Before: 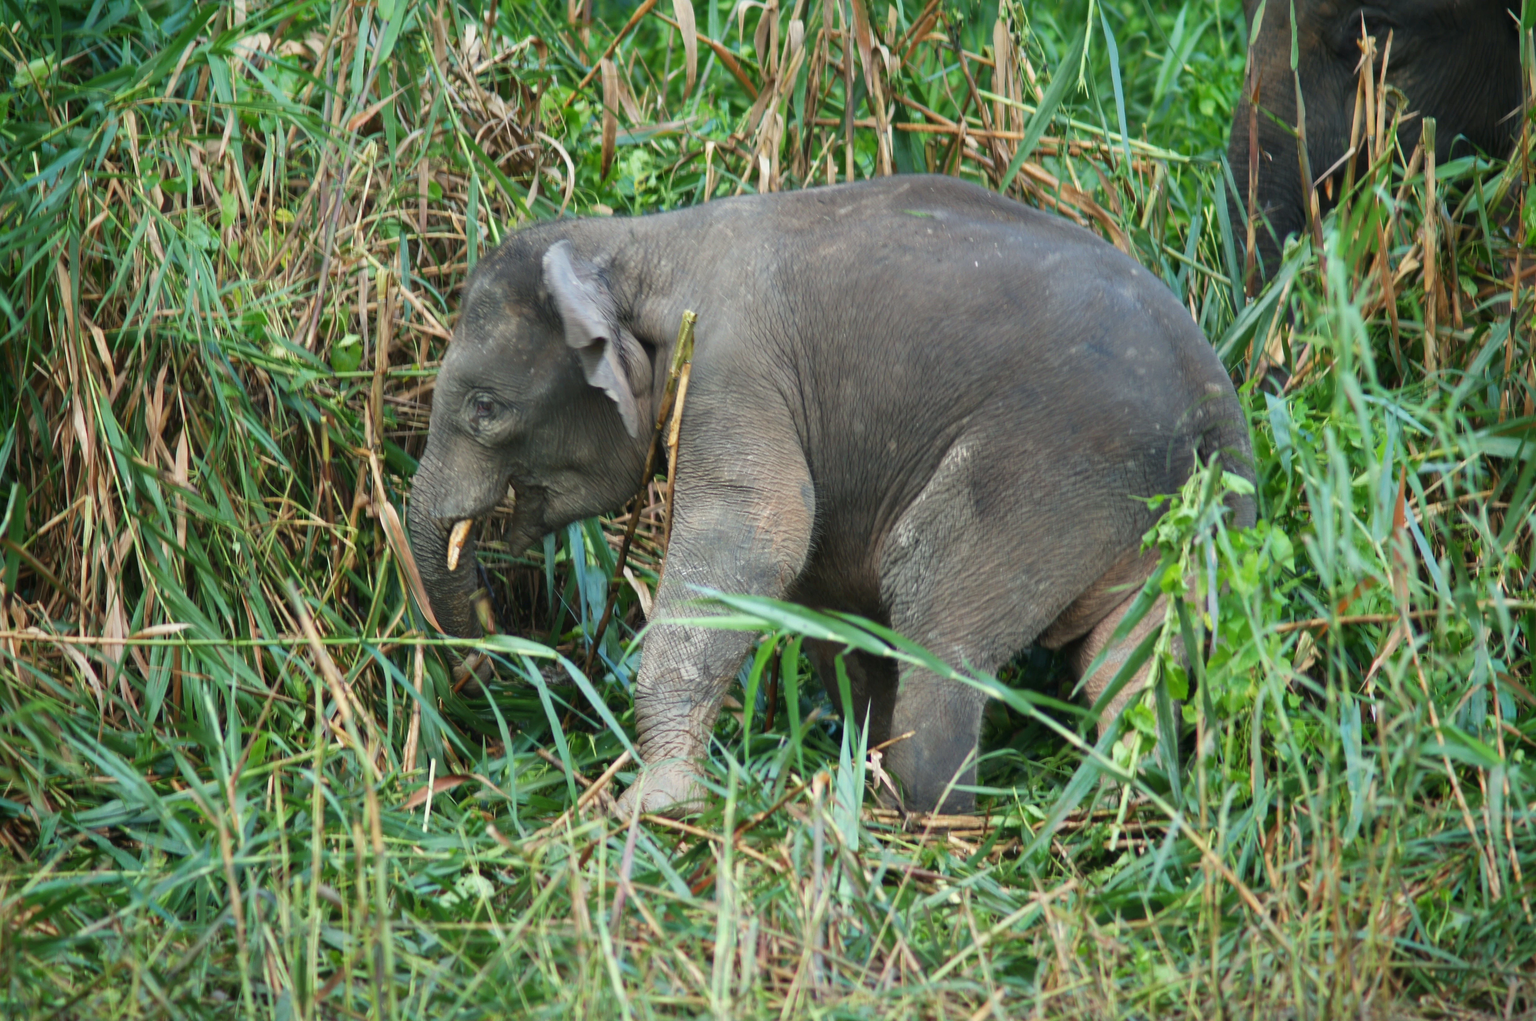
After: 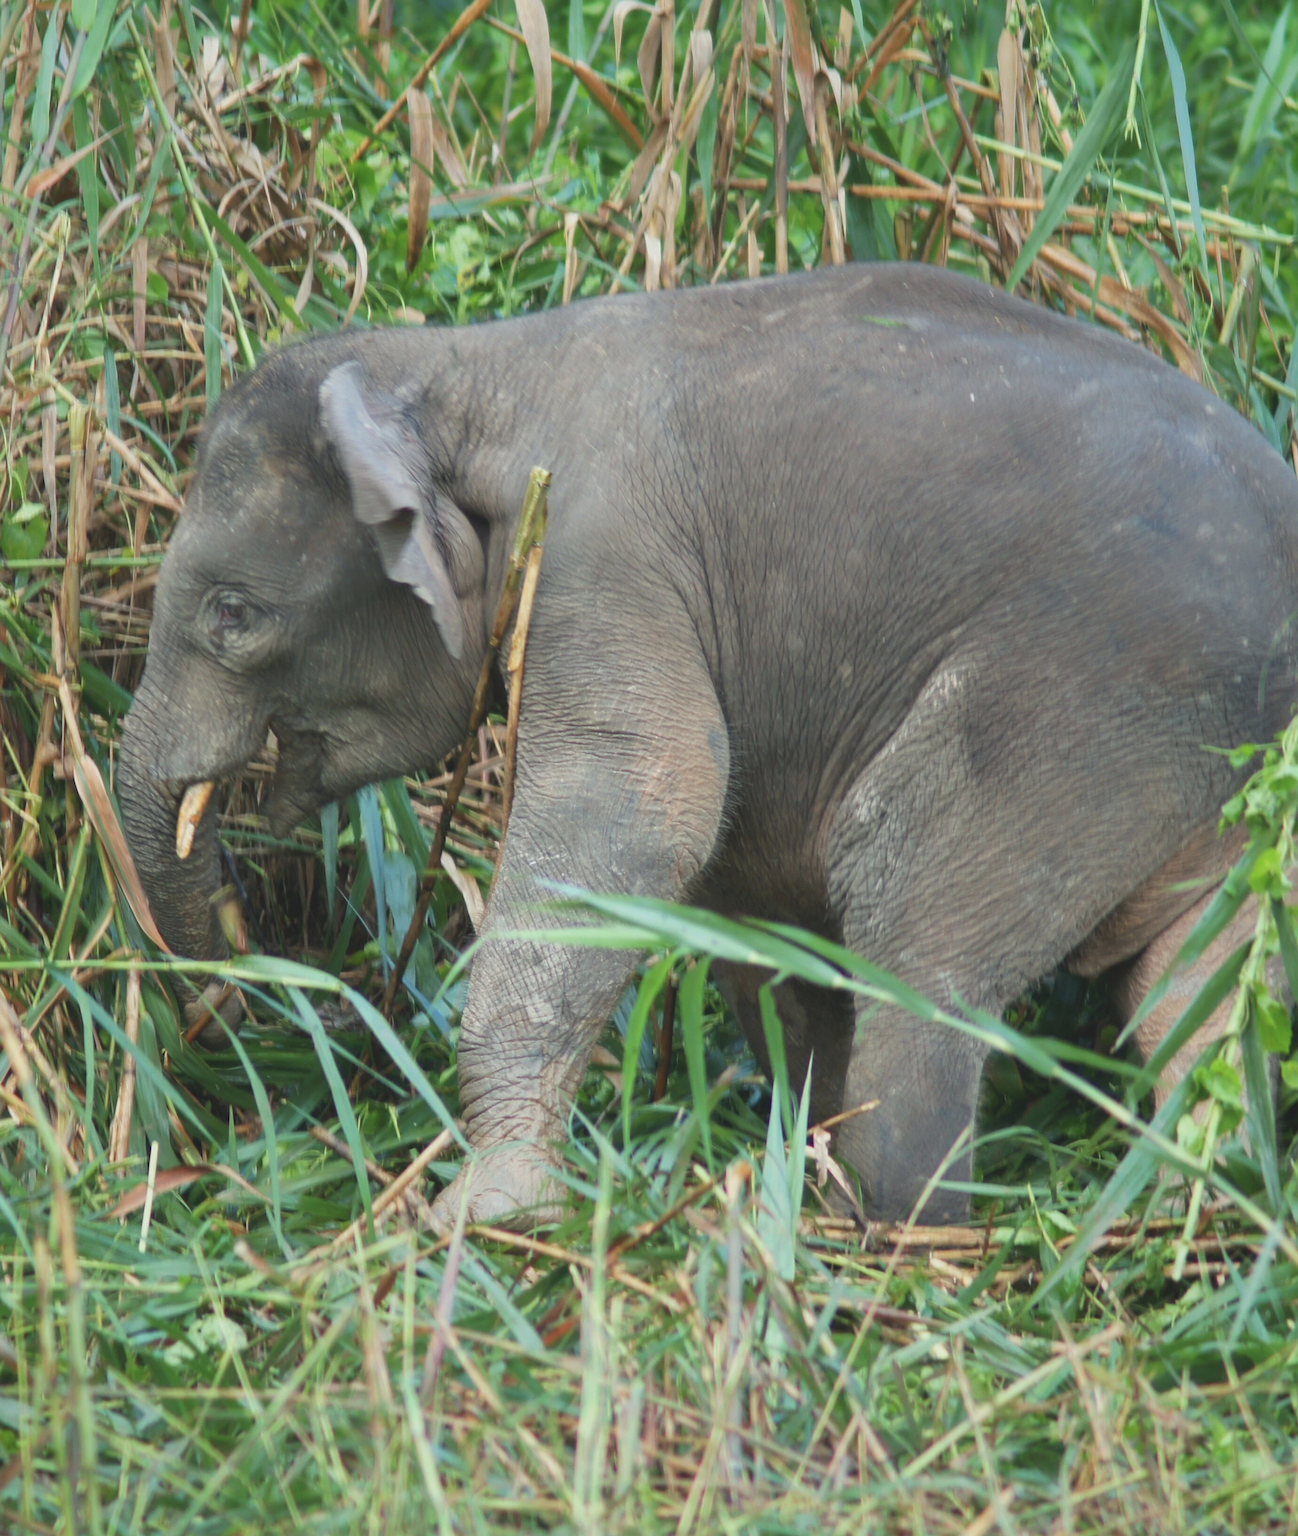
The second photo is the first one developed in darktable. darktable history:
contrast brightness saturation: contrast -0.146, brightness 0.054, saturation -0.129
crop: left 21.532%, right 22.291%
